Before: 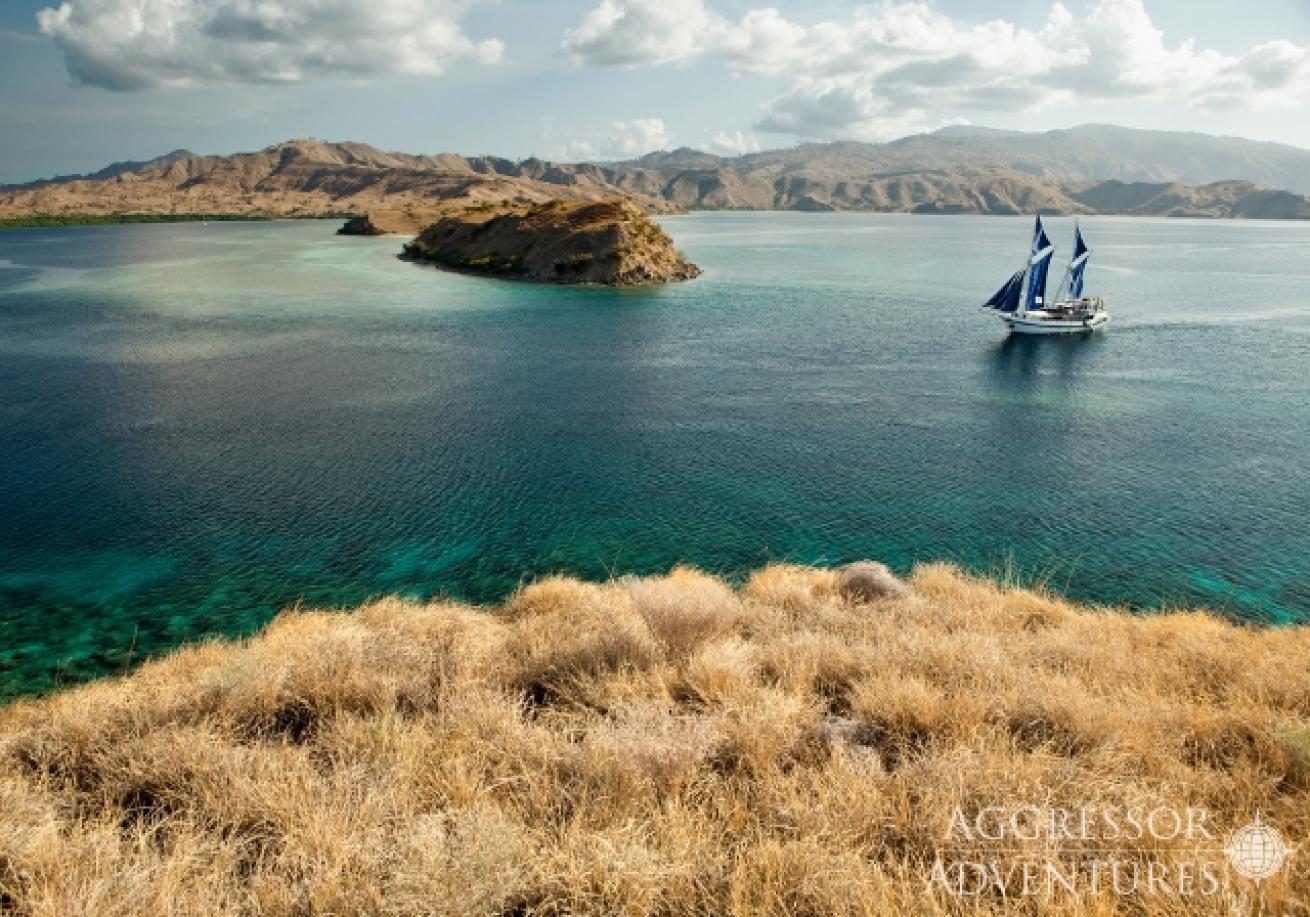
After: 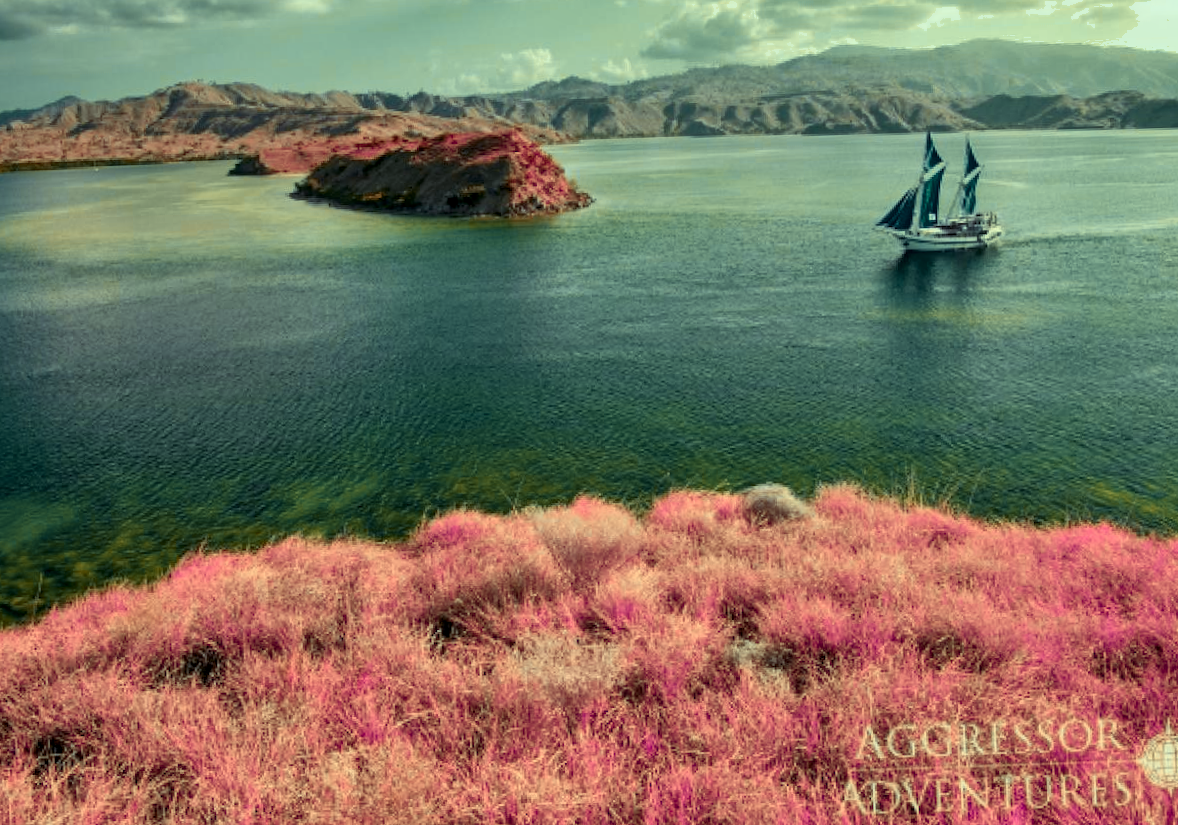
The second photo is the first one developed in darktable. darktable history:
color zones: curves: ch0 [(0.826, 0.353)]; ch1 [(0.242, 0.647) (0.889, 0.342)]; ch2 [(0.246, 0.089) (0.969, 0.068)]
shadows and highlights: radius 133.83, soften with gaussian
color balance: mode lift, gamma, gain (sRGB), lift [0.997, 0.979, 1.021, 1.011], gamma [1, 1.084, 0.916, 0.998], gain [1, 0.87, 1.13, 1.101], contrast 4.55%, contrast fulcrum 38.24%, output saturation 104.09%
local contrast: on, module defaults
crop and rotate: angle 1.96°, left 5.673%, top 5.673%
